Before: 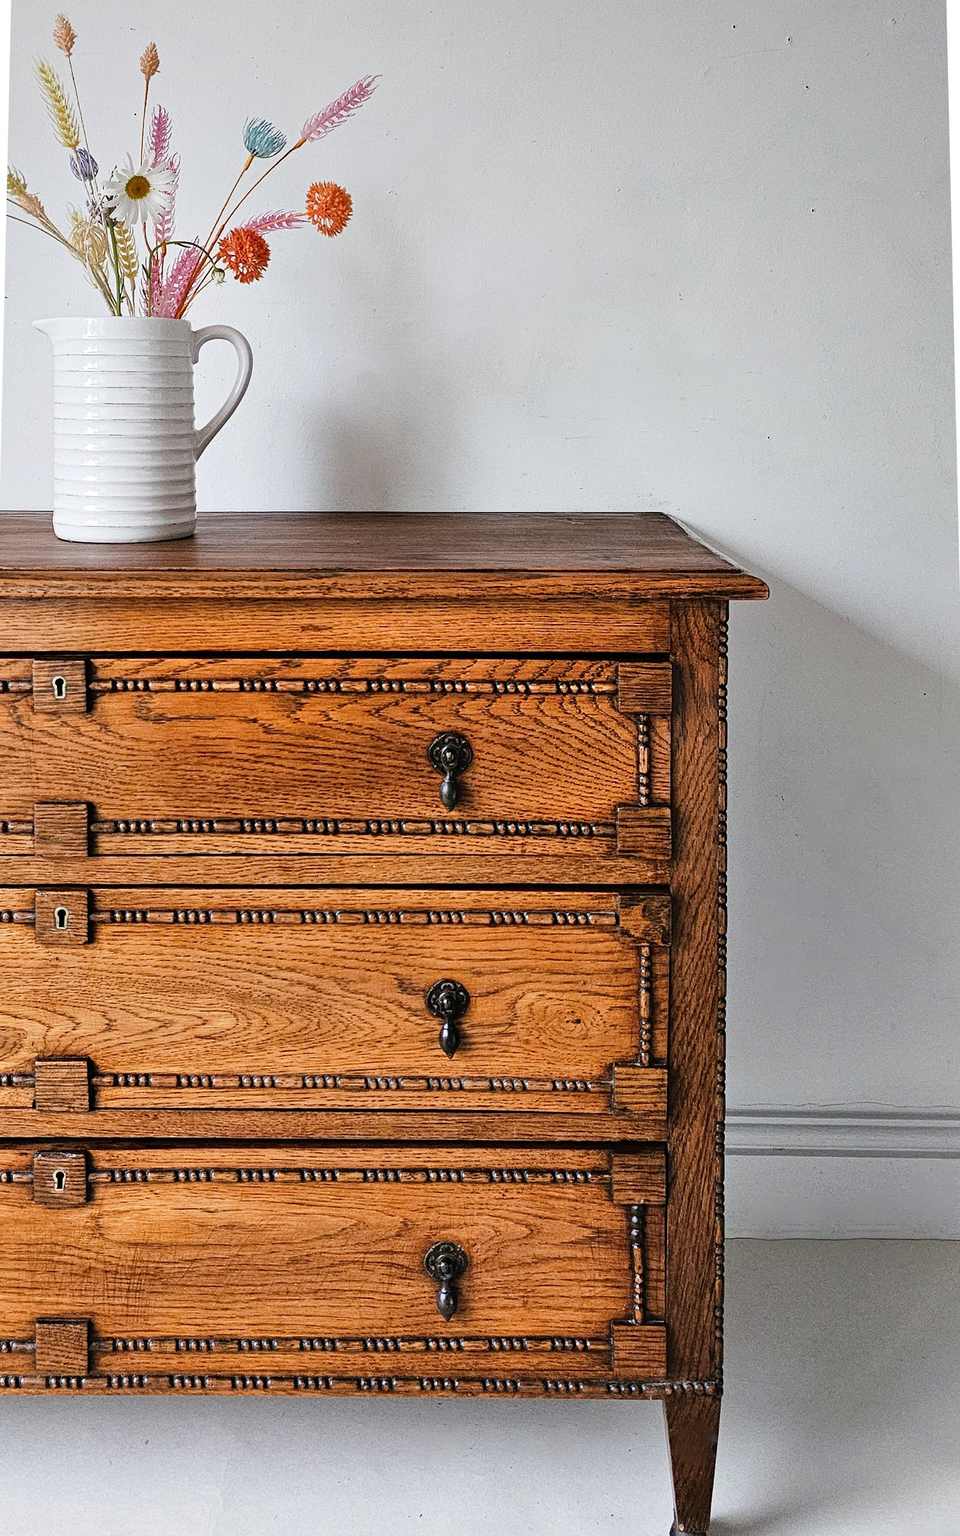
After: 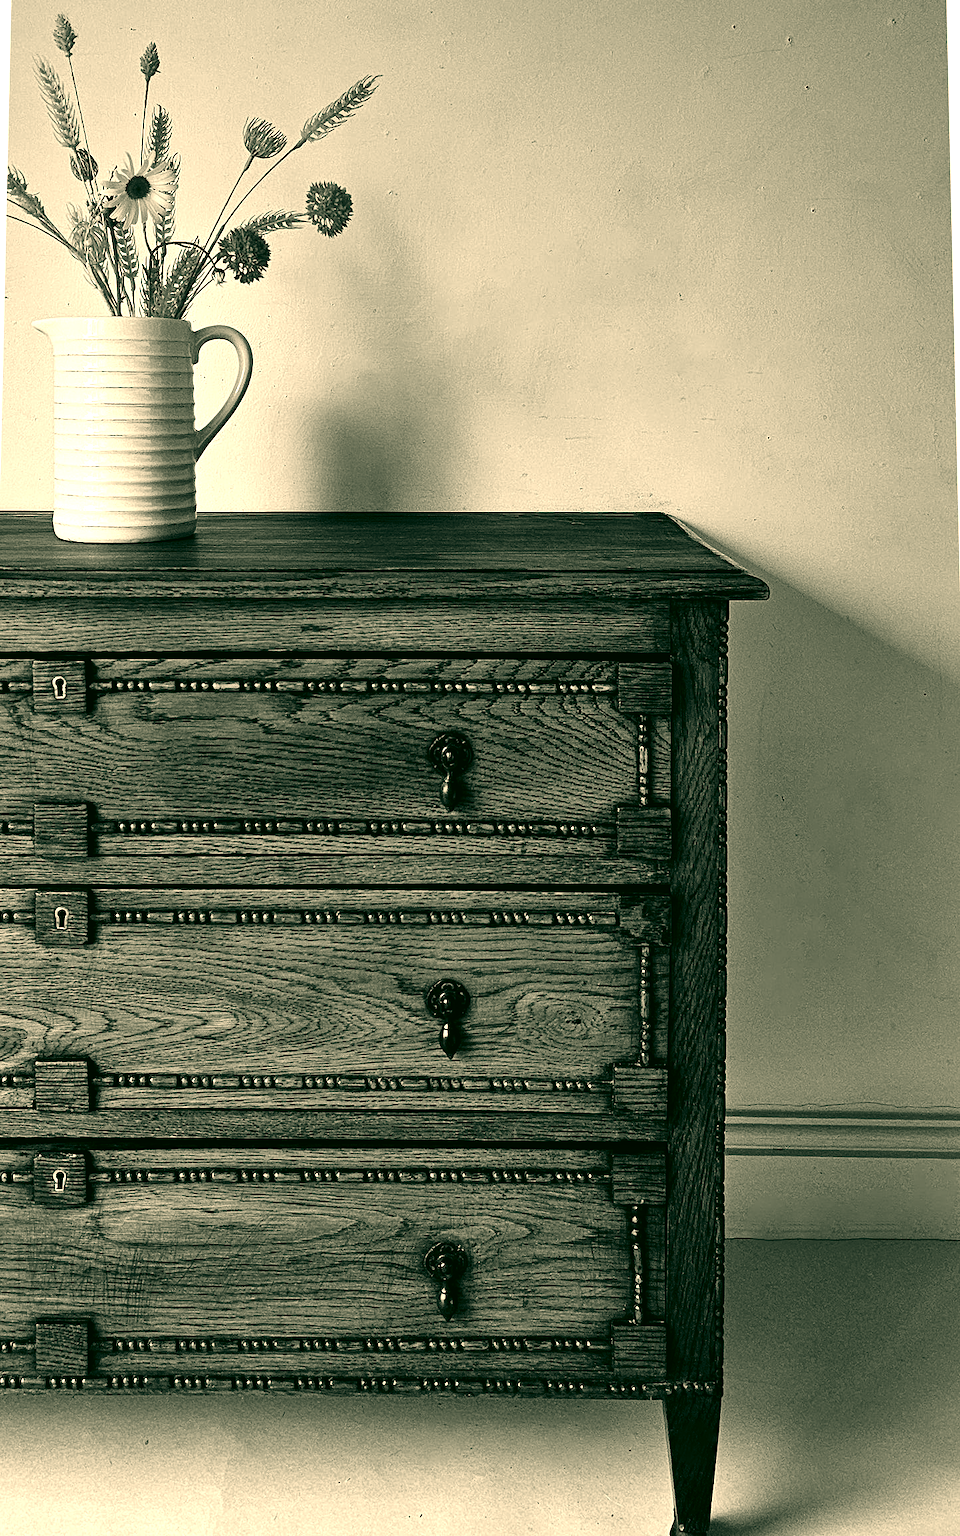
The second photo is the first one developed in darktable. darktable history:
contrast brightness saturation: contrast -0.036, brightness -0.591, saturation -1
color correction: highlights a* 5.11, highlights b* 24.56, shadows a* -16.21, shadows b* 3.72
exposure: black level correction 0.001, exposure 0.499 EV, compensate exposure bias true, compensate highlight preservation false
